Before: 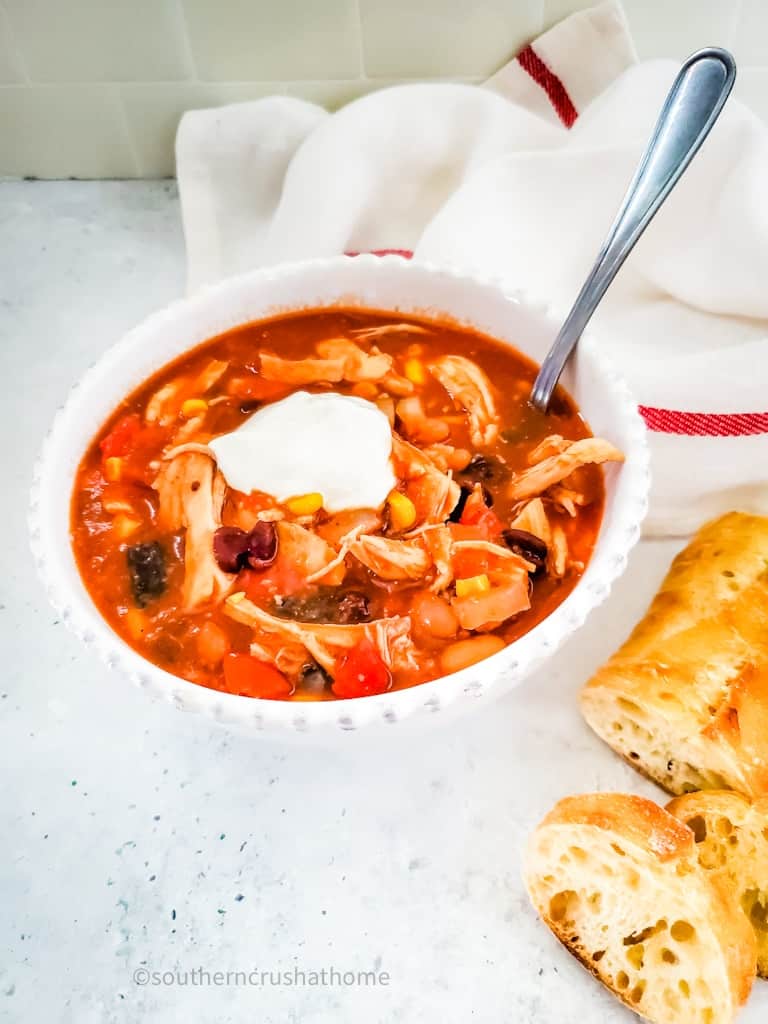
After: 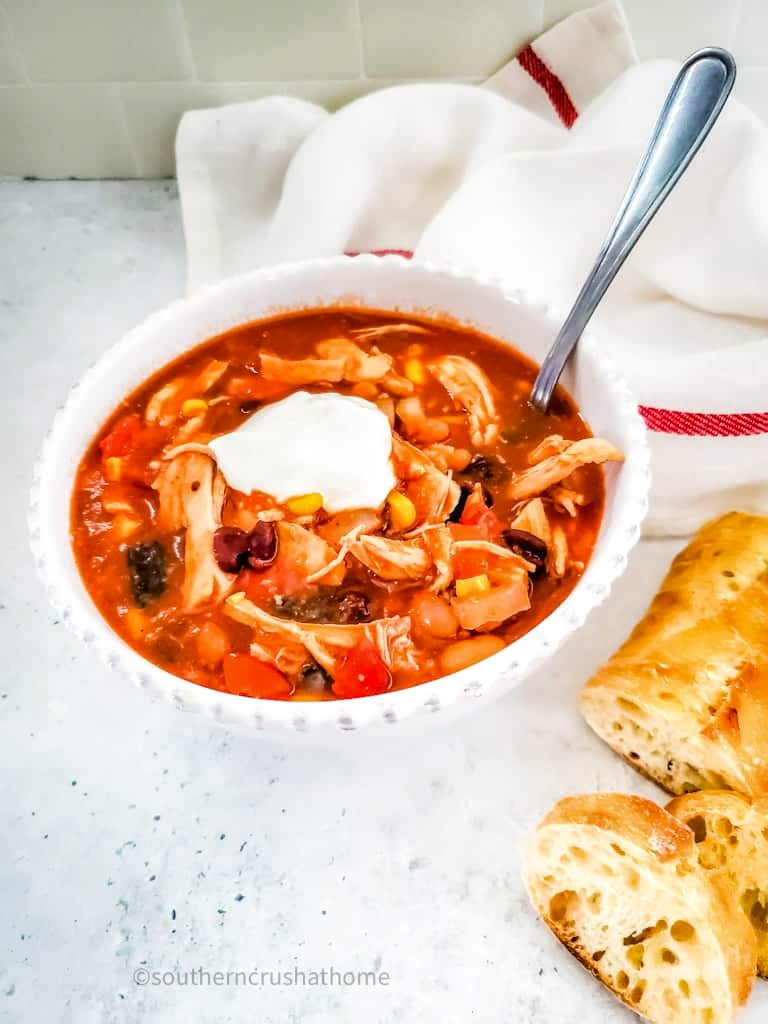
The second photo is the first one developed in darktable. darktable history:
local contrast: on, module defaults
color correction: highlights b* -0.055
